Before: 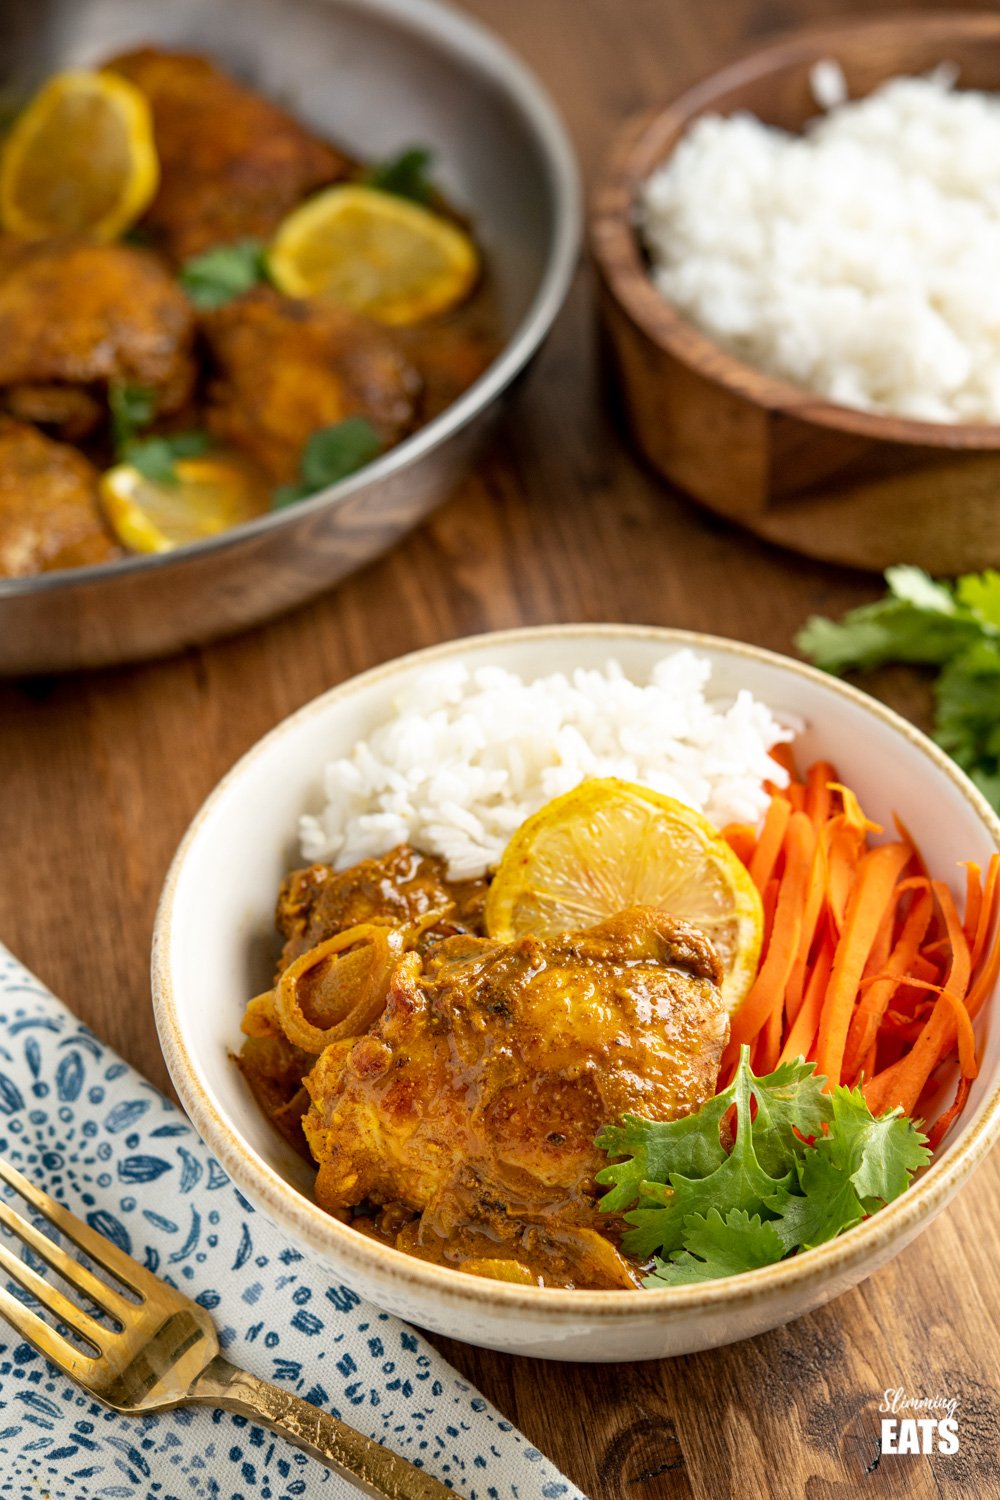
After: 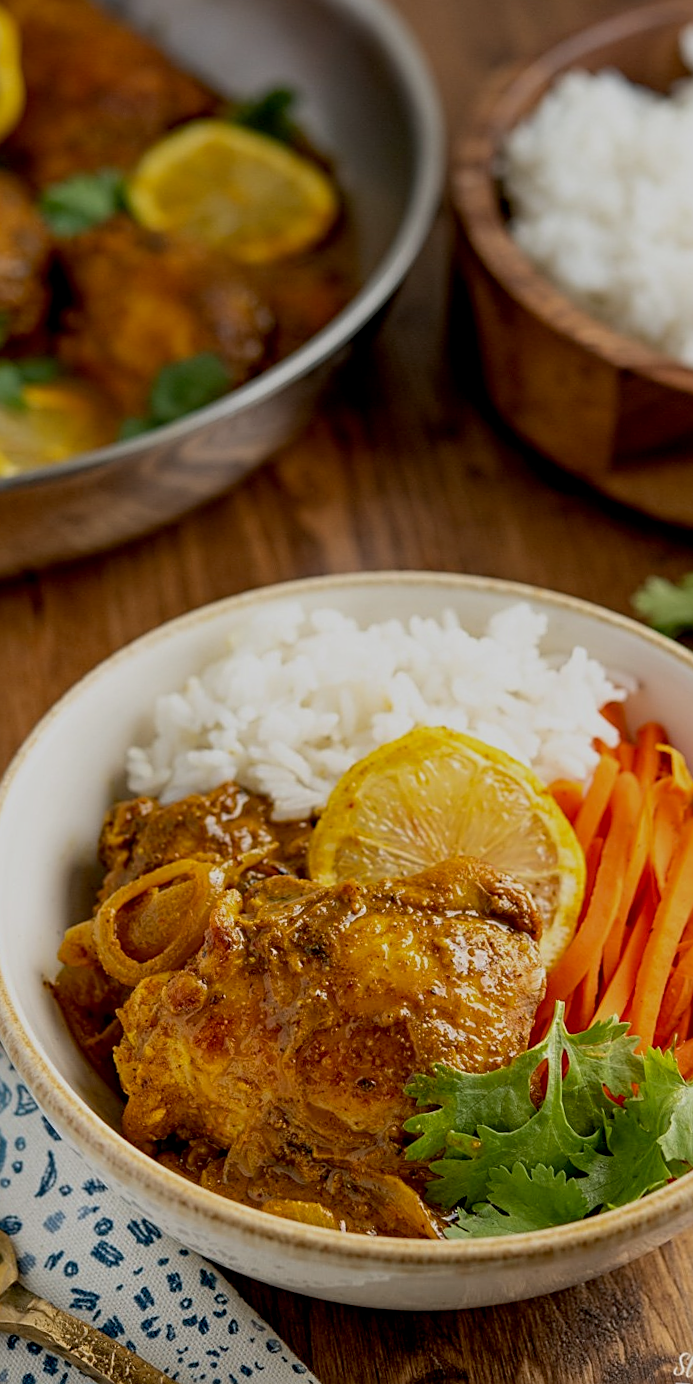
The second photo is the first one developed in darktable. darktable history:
sharpen: on, module defaults
exposure: black level correction 0.009, exposure -0.661 EV, compensate exposure bias true, compensate highlight preservation false
crop and rotate: angle -3.22°, left 14.153%, top 0.017%, right 10.763%, bottom 0.019%
